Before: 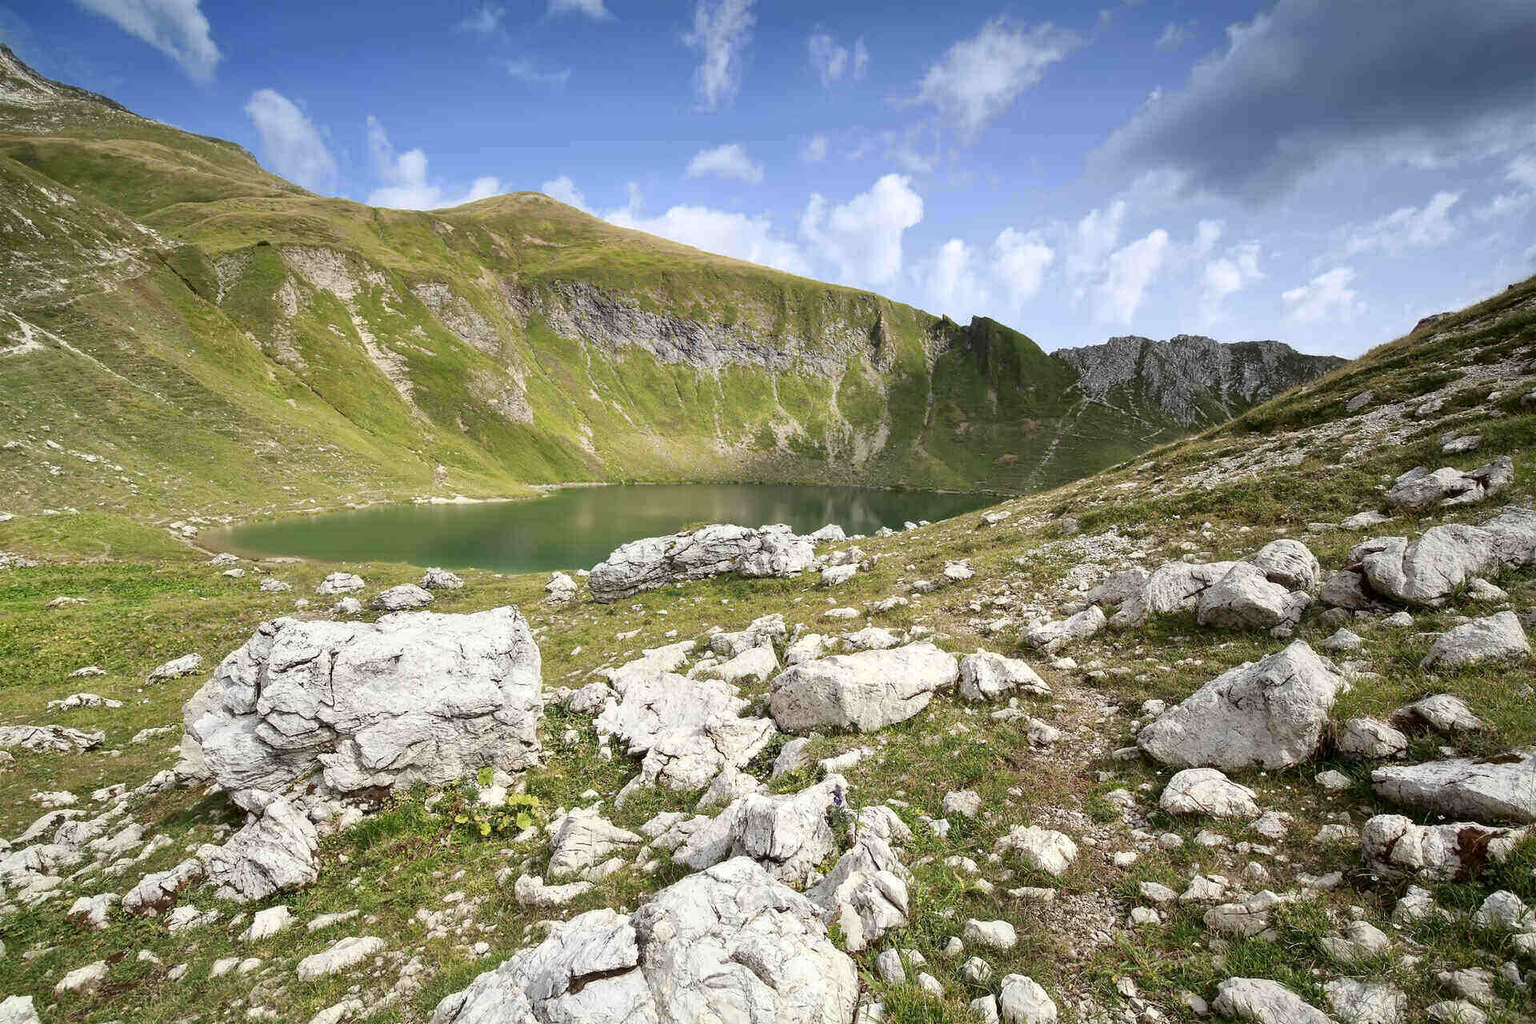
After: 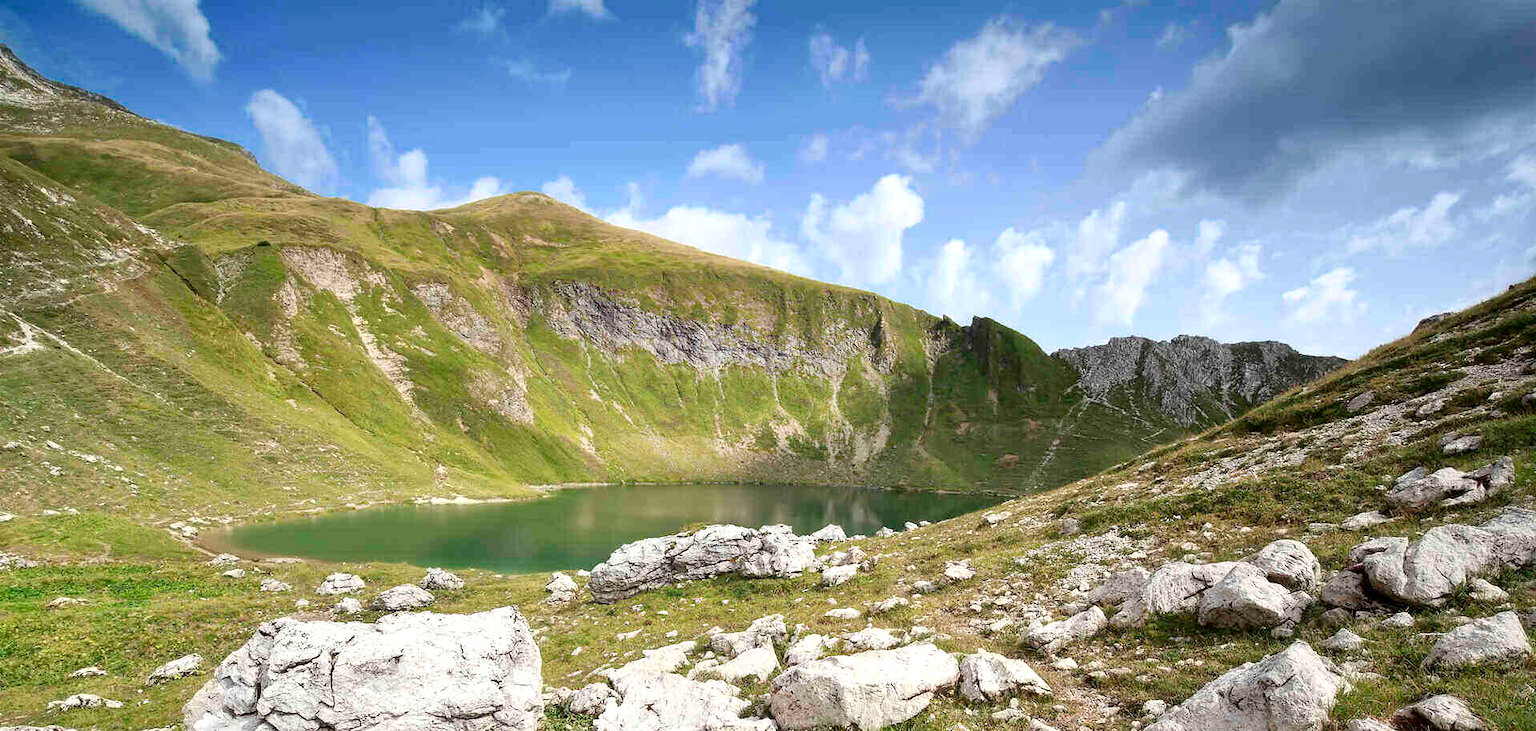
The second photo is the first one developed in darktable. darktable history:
levels: levels [0, 0.474, 0.947]
crop: bottom 28.576%
